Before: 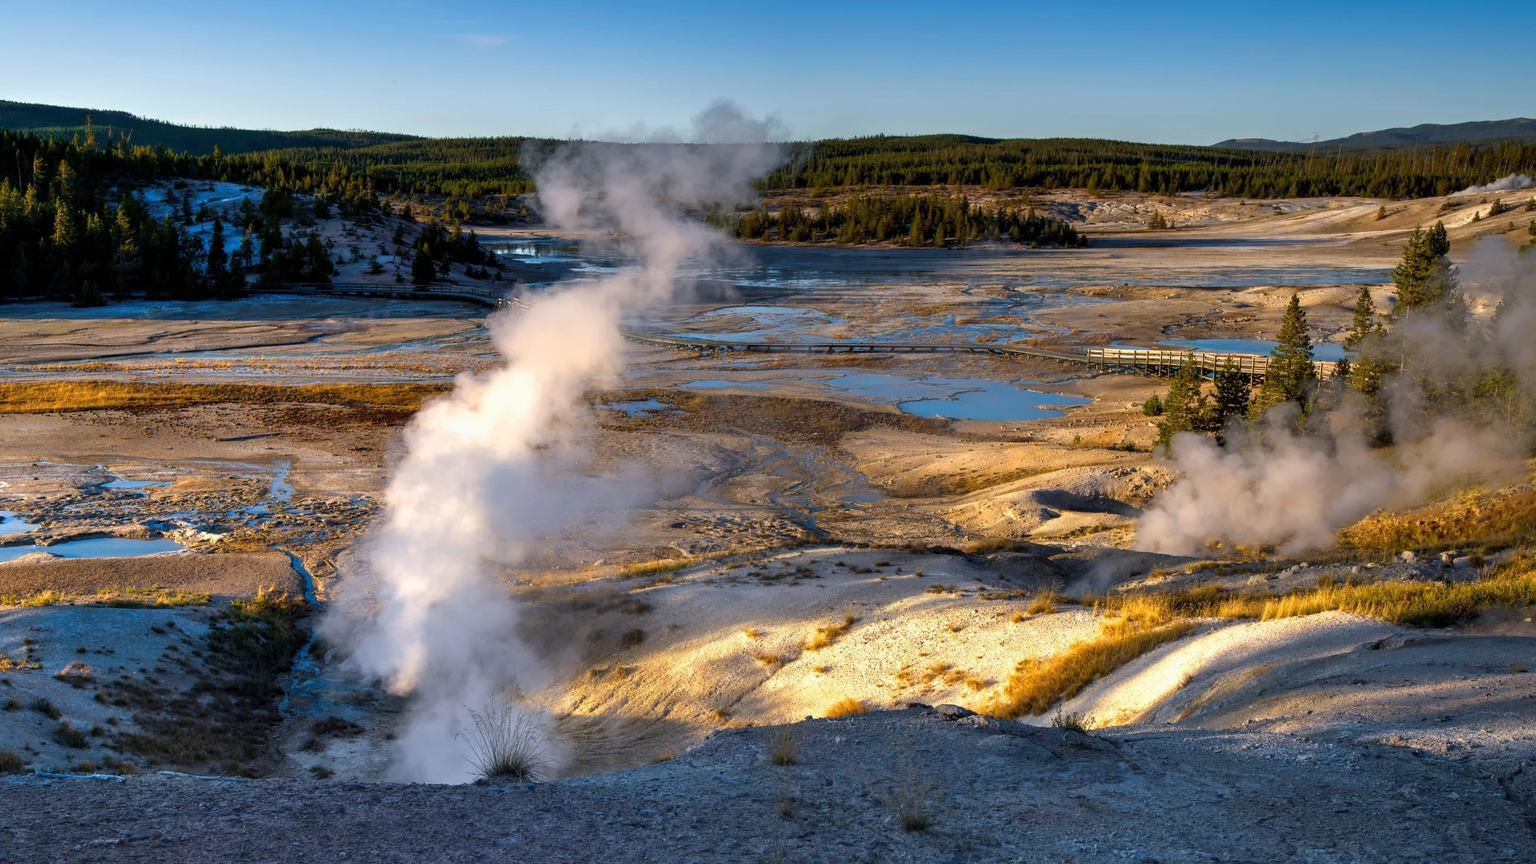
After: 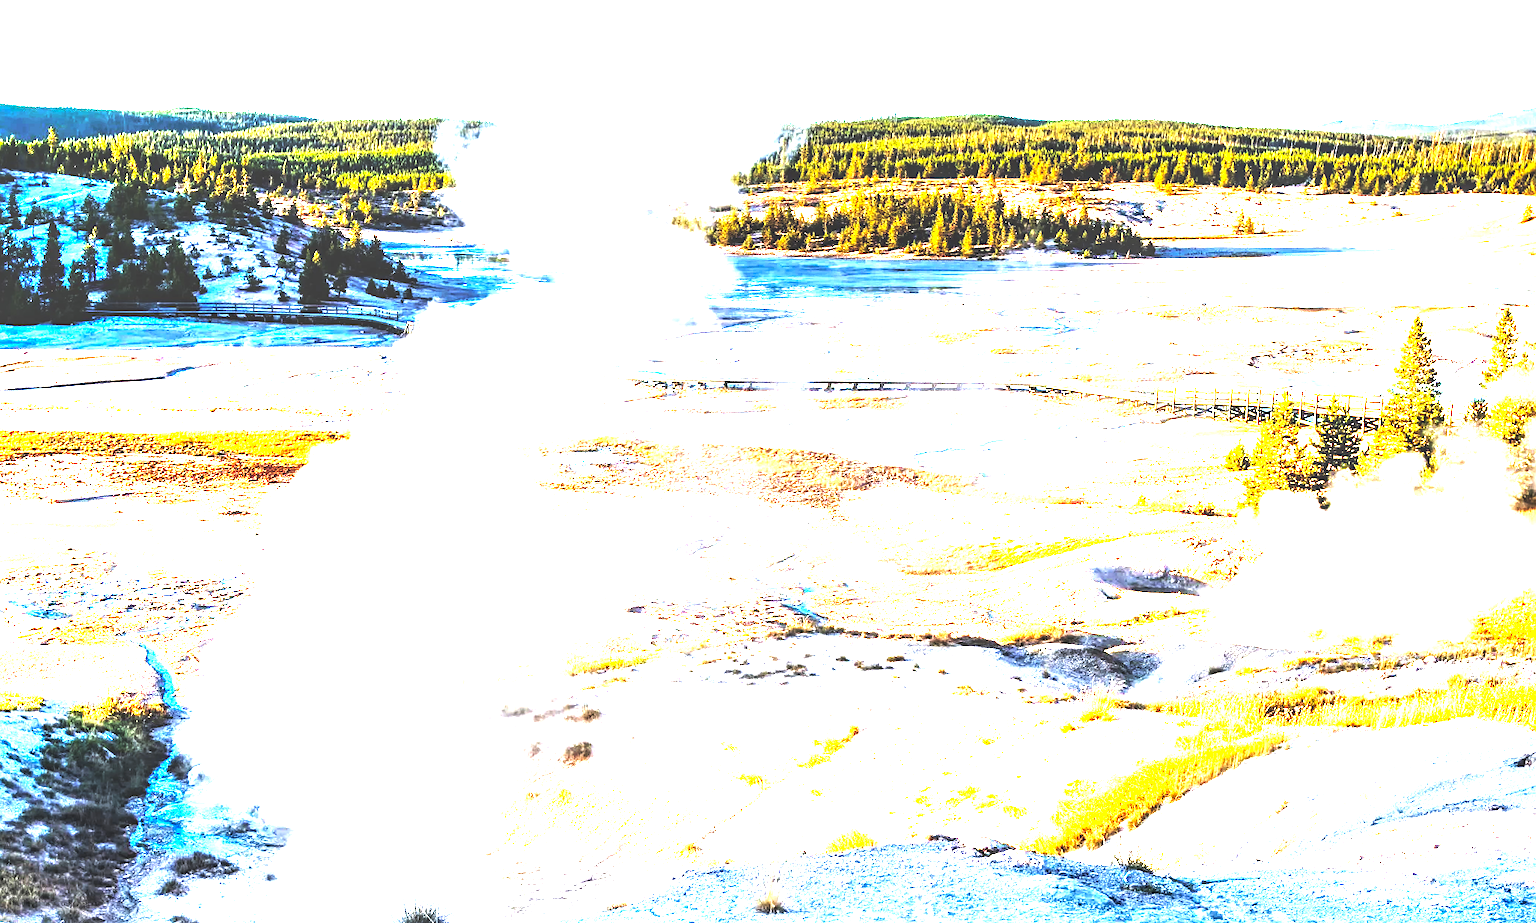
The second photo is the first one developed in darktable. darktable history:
local contrast: on, module defaults
levels: white 99.93%, levels [0, 0.281, 0.562]
sharpen: amount 0.213
tone equalizer: -8 EV -0.772 EV, -7 EV -0.681 EV, -6 EV -0.626 EV, -5 EV -0.391 EV, -3 EV 0.373 EV, -2 EV 0.6 EV, -1 EV 0.676 EV, +0 EV 0.725 EV, mask exposure compensation -0.515 EV
crop: left 11.495%, top 5.144%, right 9.566%, bottom 10.407%
exposure: black level correction 0, exposure 0.698 EV, compensate highlight preservation false
base curve: curves: ch0 [(0, 0) (0.028, 0.03) (0.121, 0.232) (0.46, 0.748) (0.859, 0.968) (1, 1)], preserve colors none
